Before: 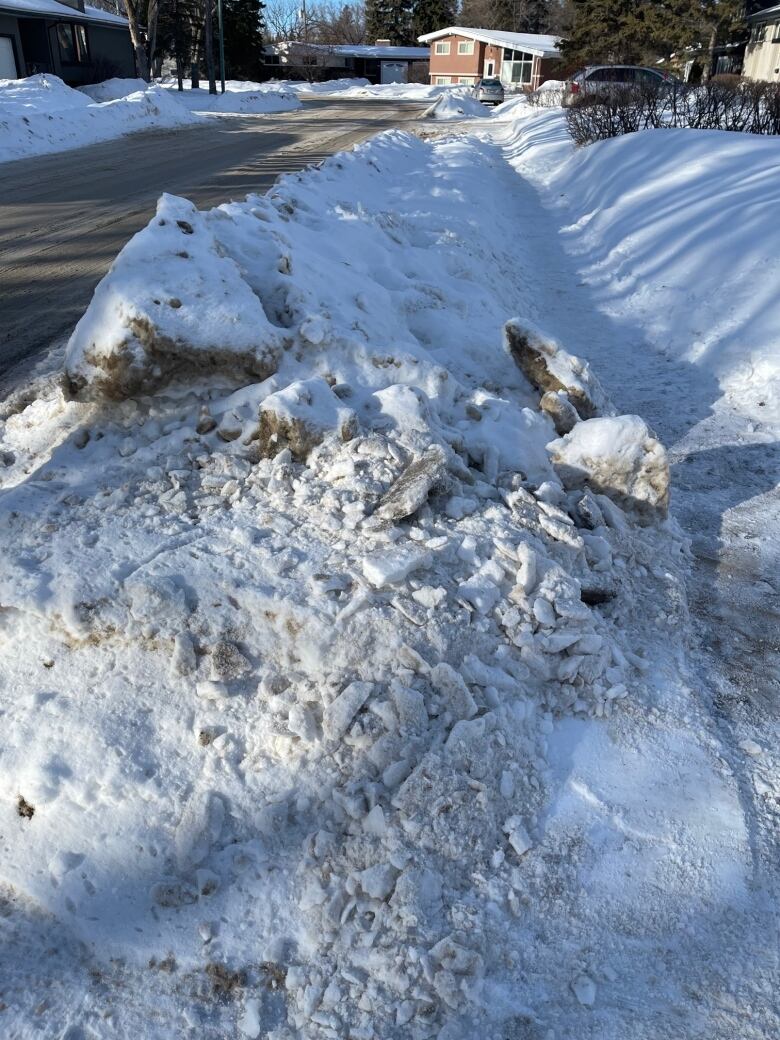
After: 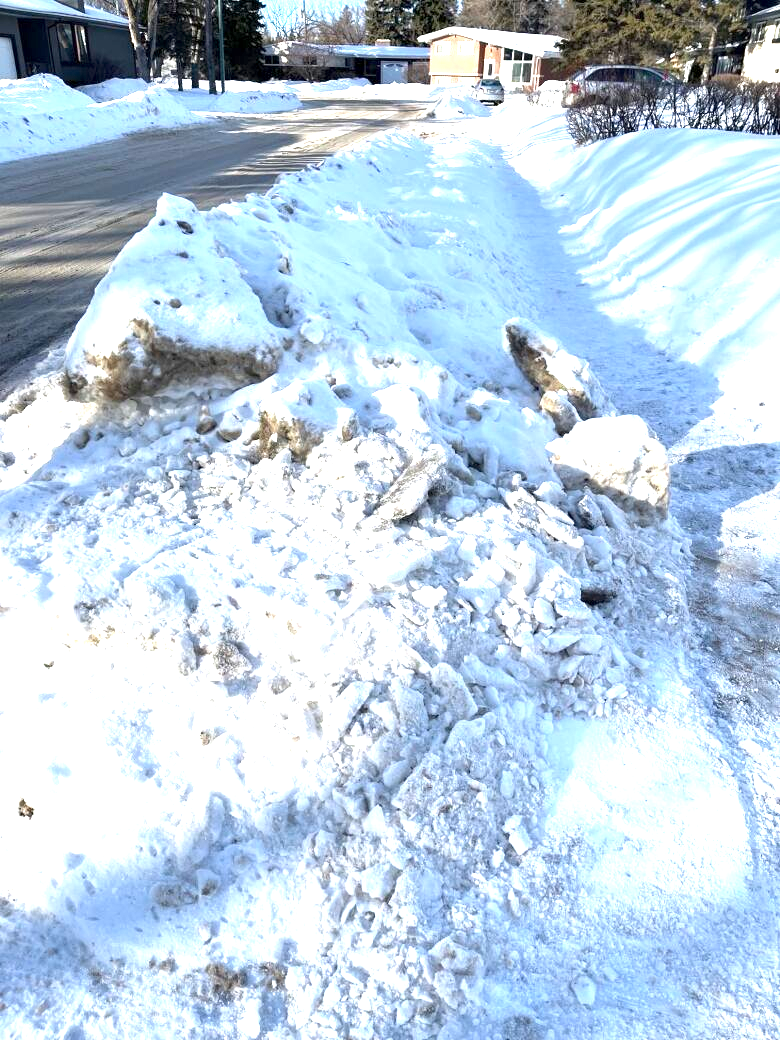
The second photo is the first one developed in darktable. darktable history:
exposure: black level correction 0.001, exposure 1.734 EV, compensate highlight preservation false
